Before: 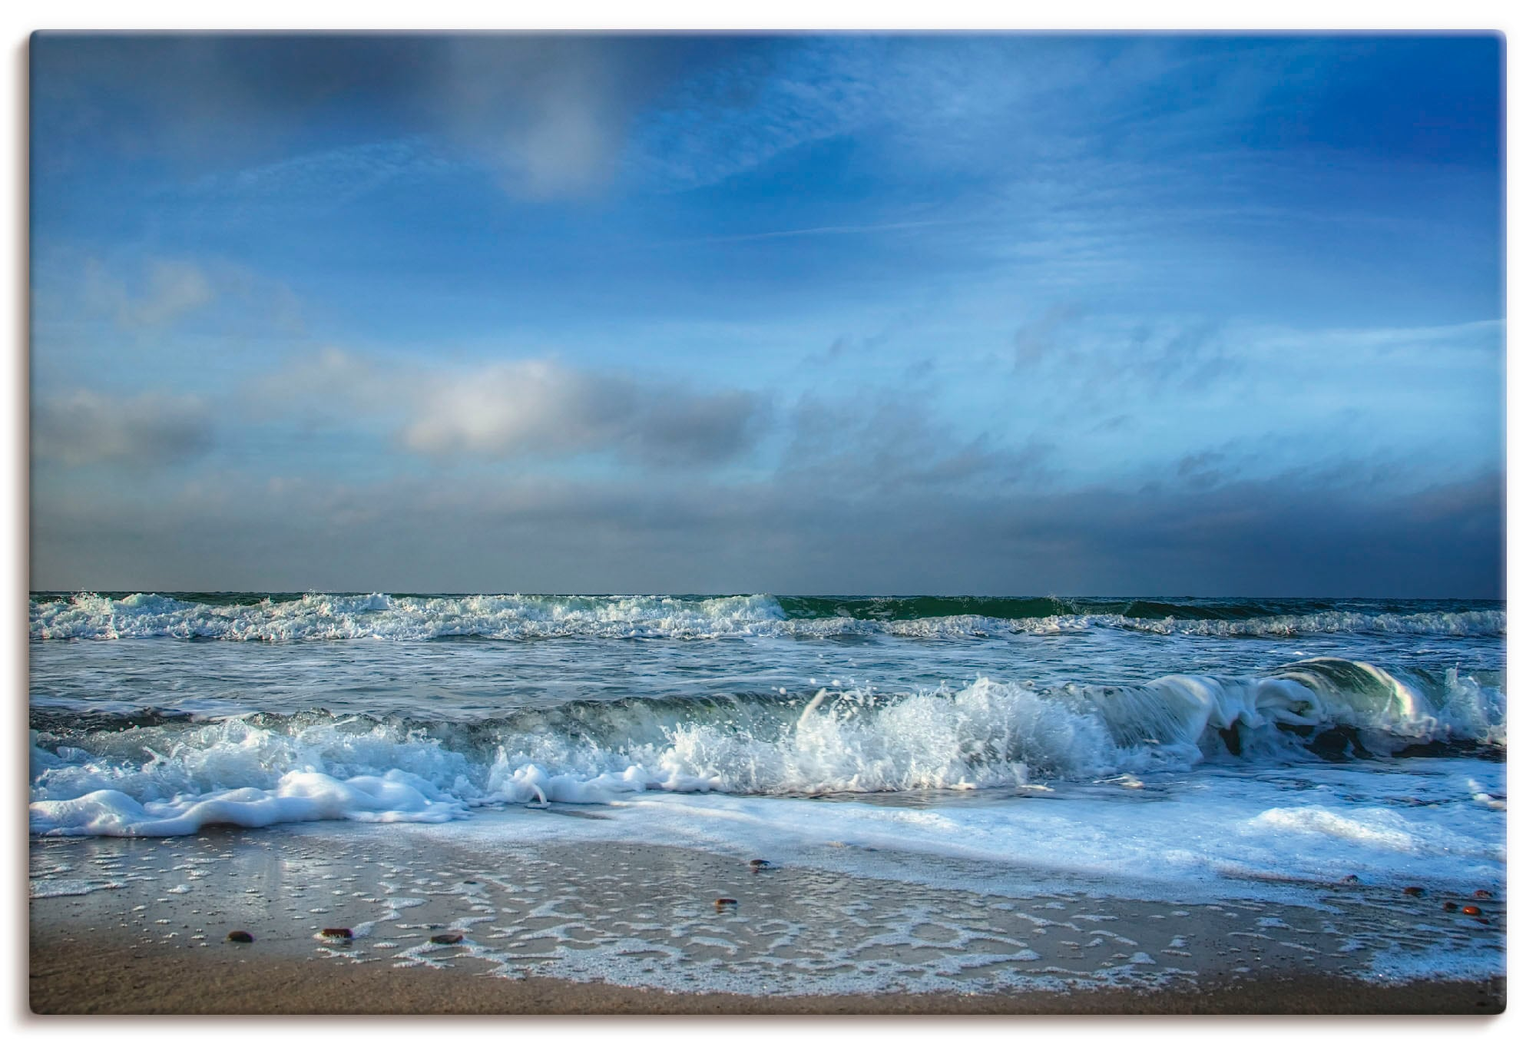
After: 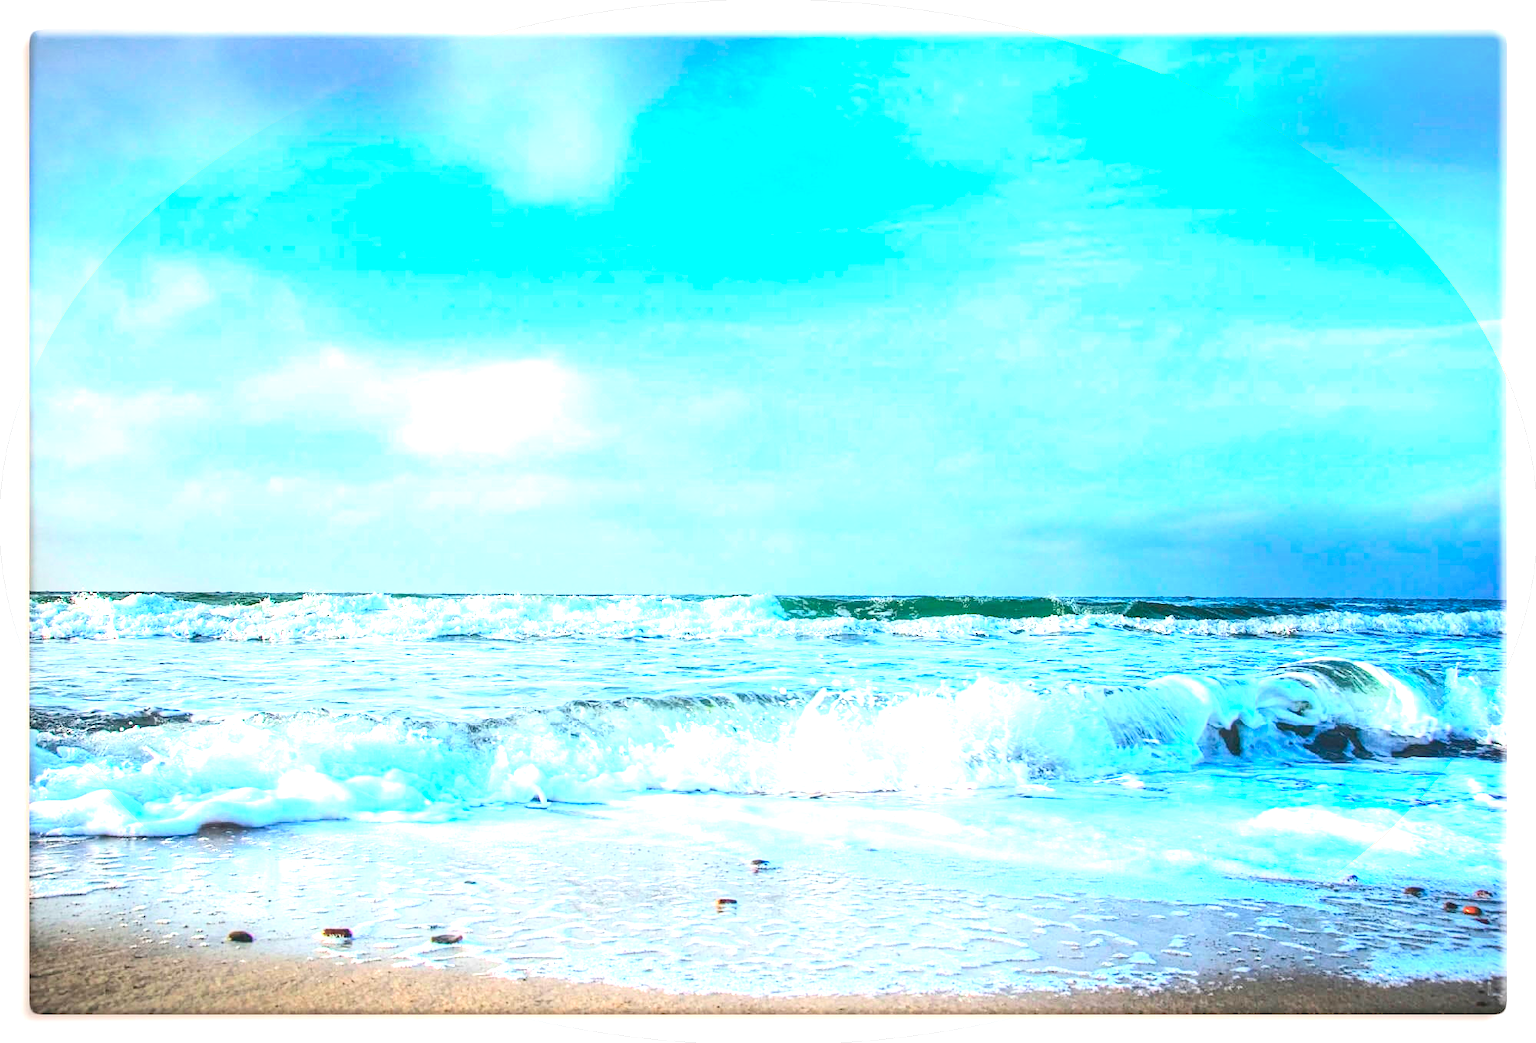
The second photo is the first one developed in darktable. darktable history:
contrast brightness saturation: contrast 0.23, brightness 0.1, saturation 0.29
vignetting: fall-off start 100%, fall-off radius 64.94%, automatic ratio true, unbound false
exposure: exposure 2.207 EV, compensate highlight preservation false
